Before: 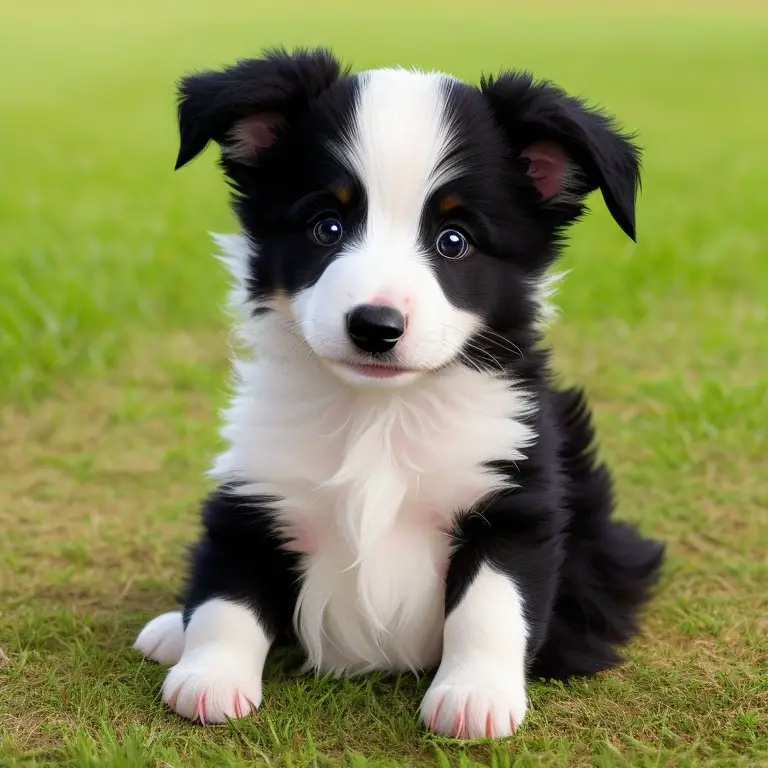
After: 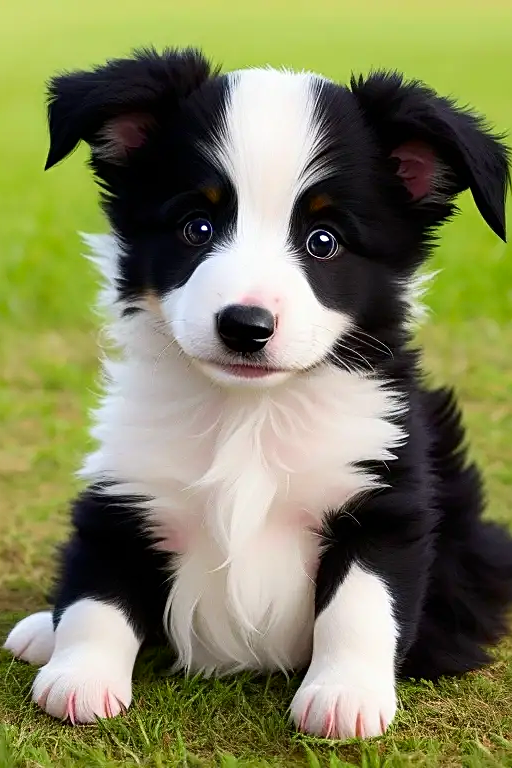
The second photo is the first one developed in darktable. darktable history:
crop: left 16.934%, right 16.299%
sharpen: on, module defaults
contrast brightness saturation: contrast 0.155, brightness -0.015, saturation 0.096
